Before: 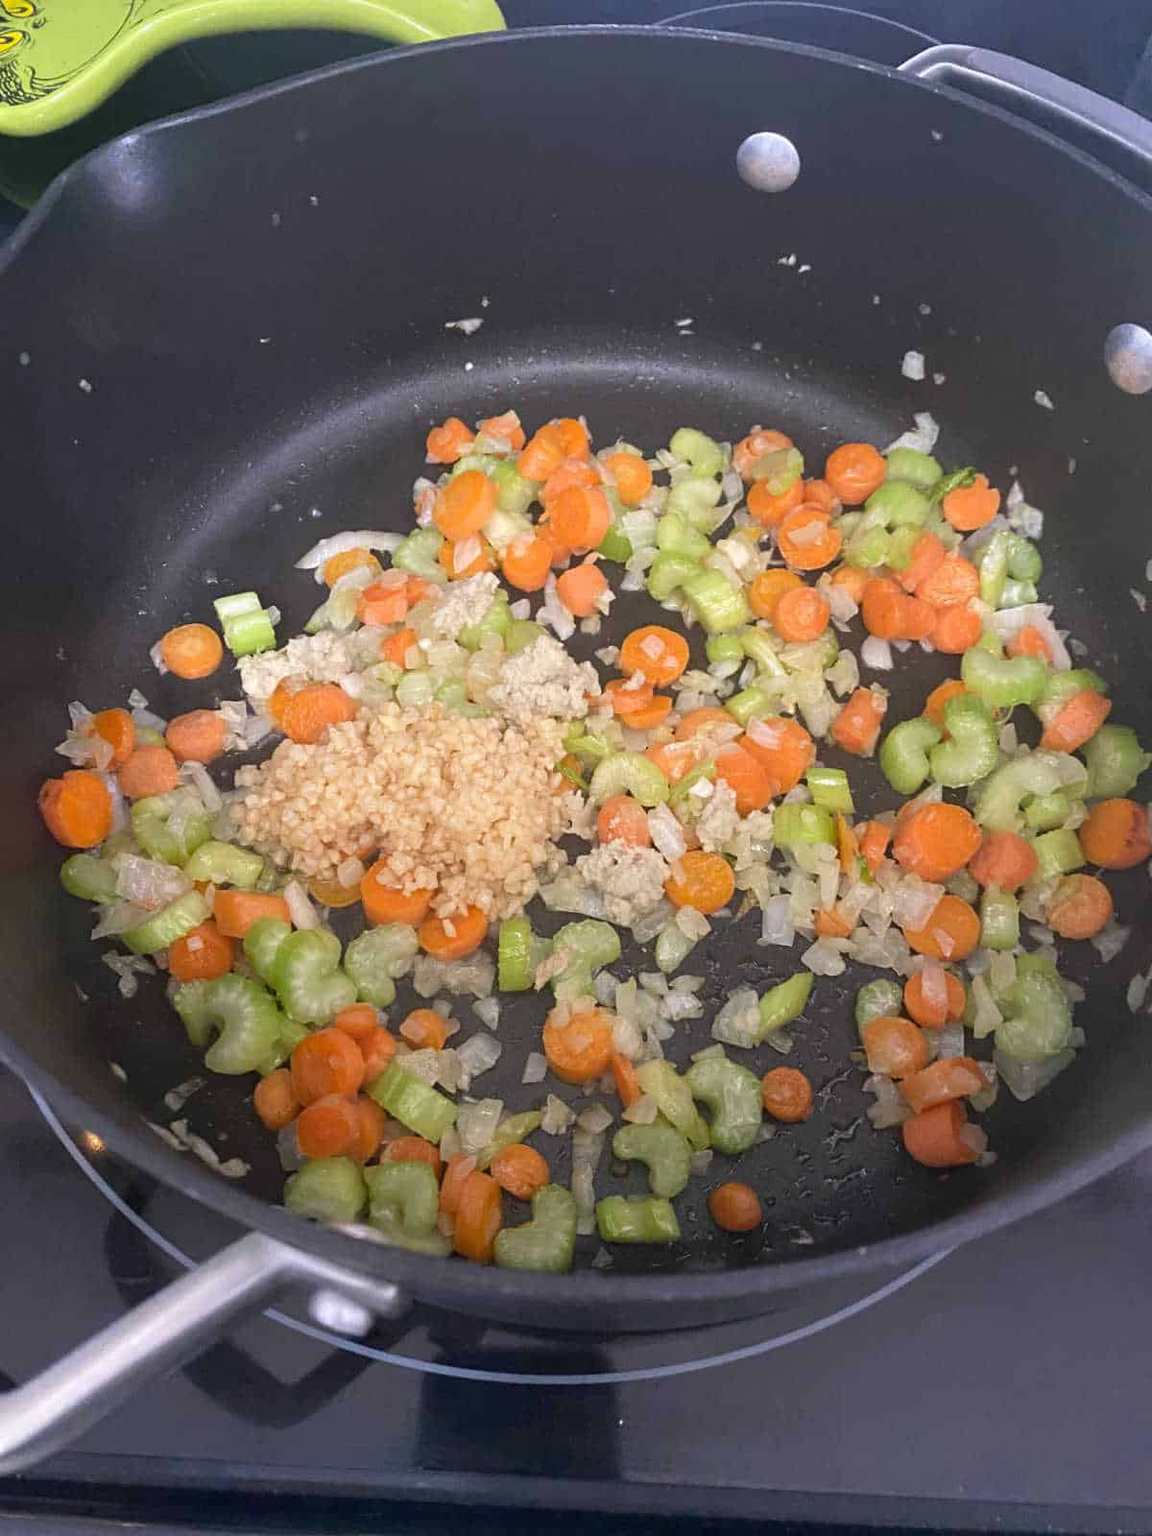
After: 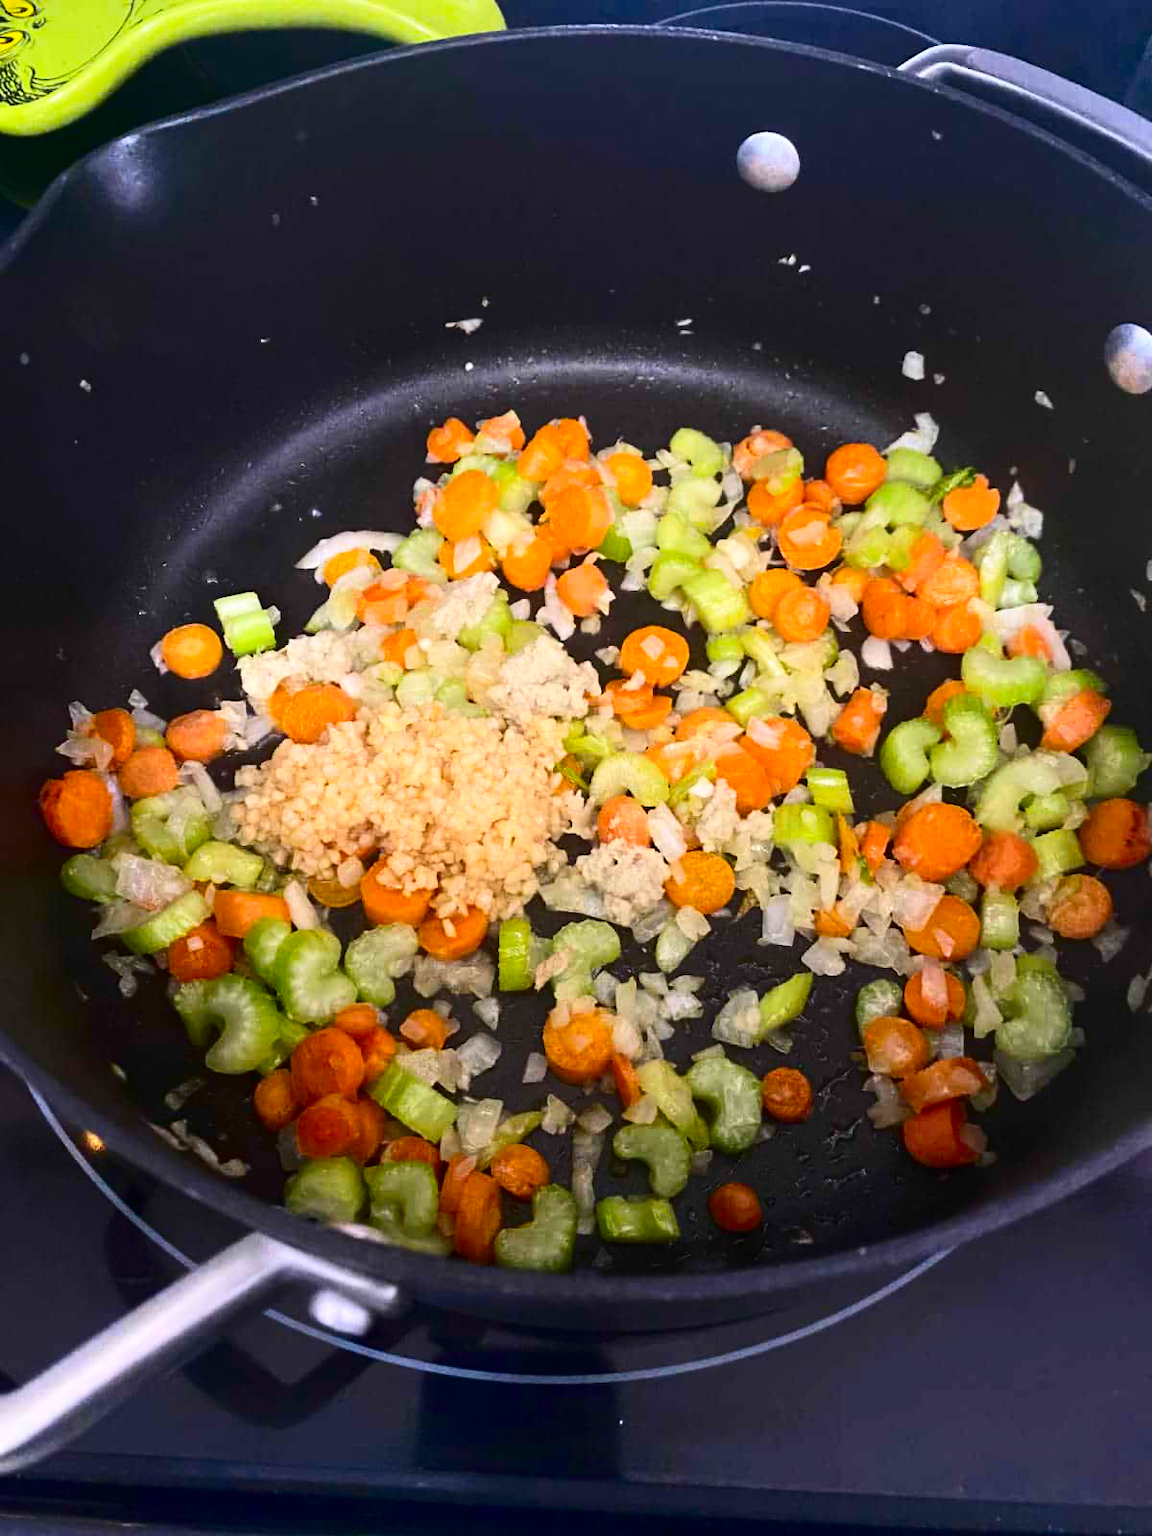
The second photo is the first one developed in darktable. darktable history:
color balance rgb: perceptual saturation grading › global saturation 20%, global vibrance 20%
contrast brightness saturation: contrast 0.32, brightness -0.08, saturation 0.17
contrast equalizer: y [[0.5 ×4, 0.467, 0.376], [0.5 ×6], [0.5 ×6], [0 ×6], [0 ×6]]
